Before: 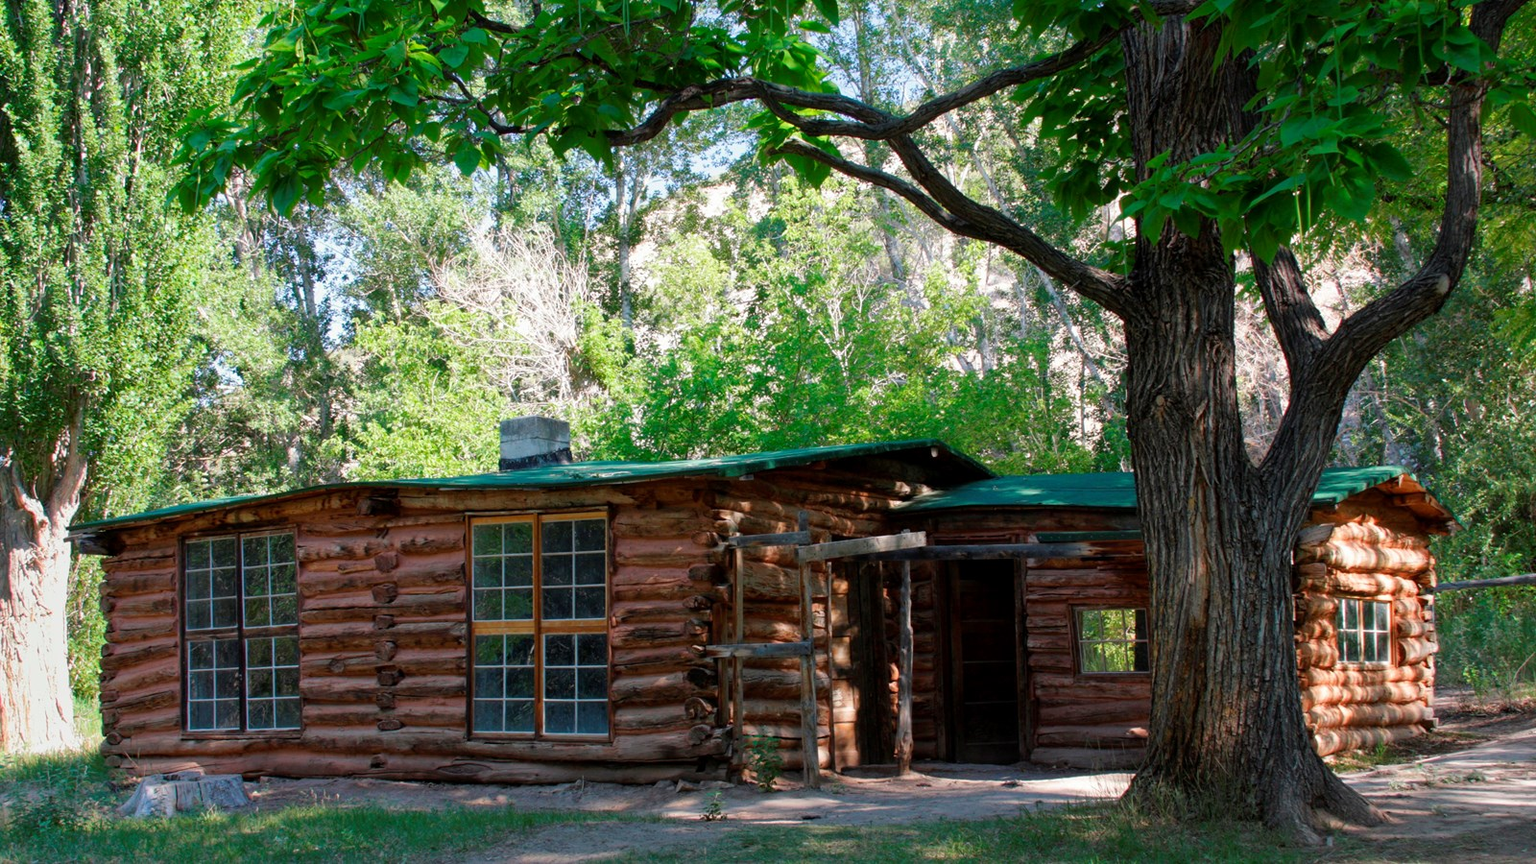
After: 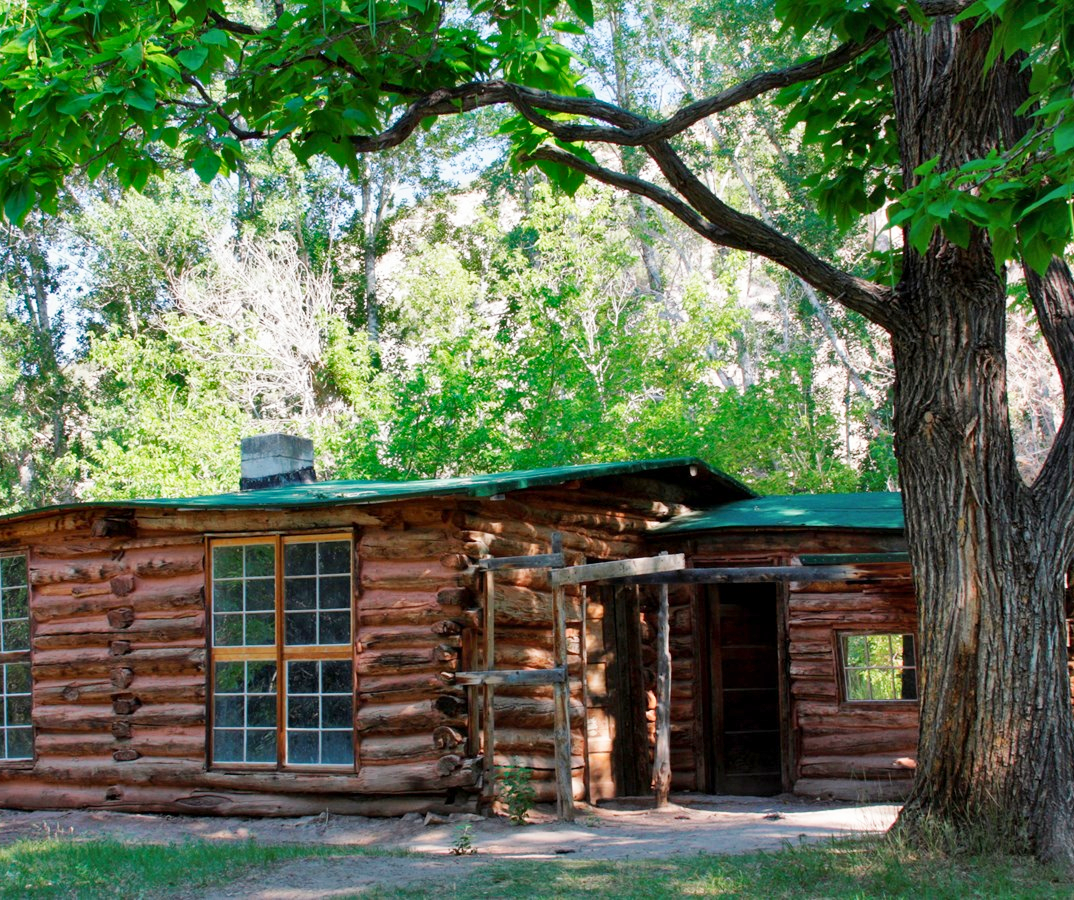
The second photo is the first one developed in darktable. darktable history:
crop and rotate: left 17.558%, right 15.258%
exposure: compensate highlight preservation false
shadows and highlights: radius 107.01, shadows 44.49, highlights -66.87, low approximation 0.01, soften with gaussian
base curve: curves: ch0 [(0, 0) (0.204, 0.334) (0.55, 0.733) (1, 1)], preserve colors none
